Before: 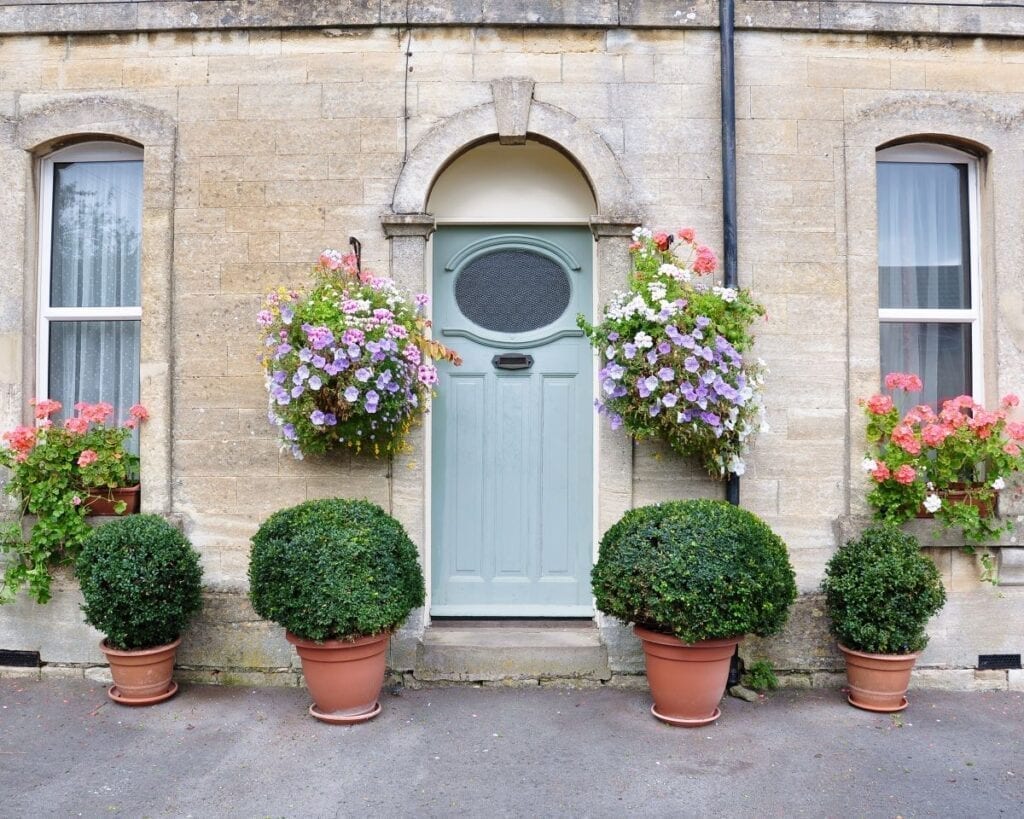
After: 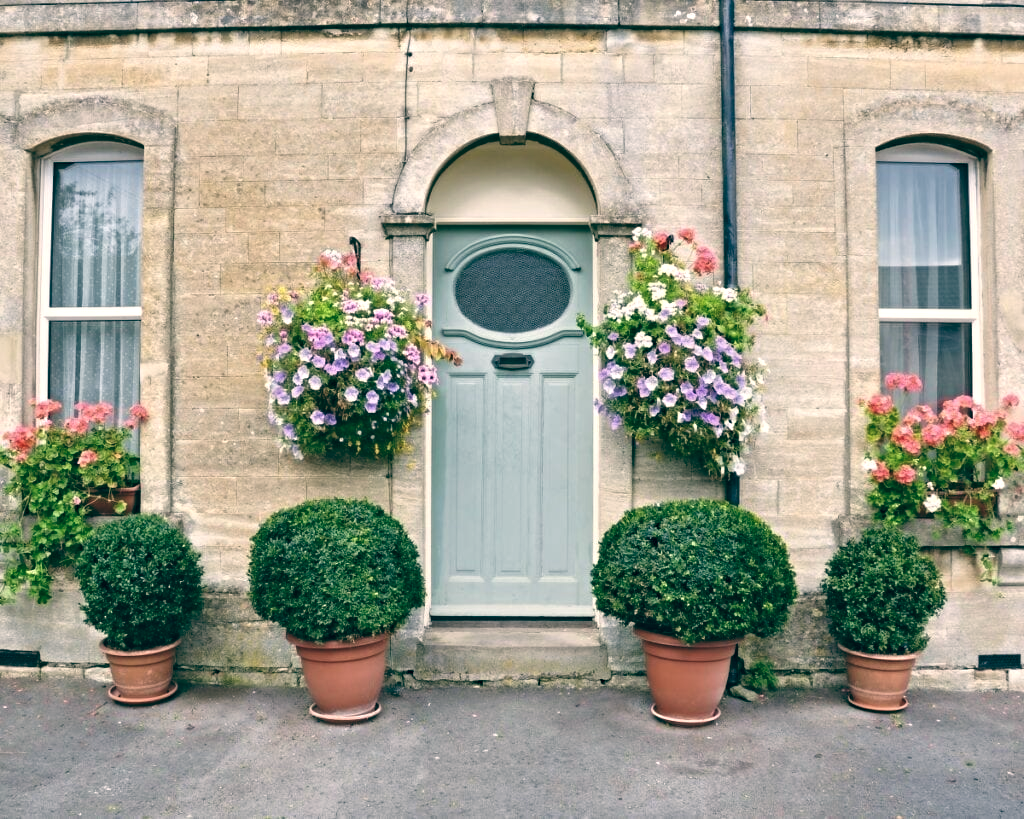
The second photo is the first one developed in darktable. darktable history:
contrast equalizer: y [[0.5, 0.5, 0.501, 0.63, 0.504, 0.5], [0.5 ×6], [0.5 ×6], [0 ×6], [0 ×6]]
color balance: lift [1.005, 0.99, 1.007, 1.01], gamma [1, 0.979, 1.011, 1.021], gain [0.923, 1.098, 1.025, 0.902], input saturation 90.45%, contrast 7.73%, output saturation 105.91%
